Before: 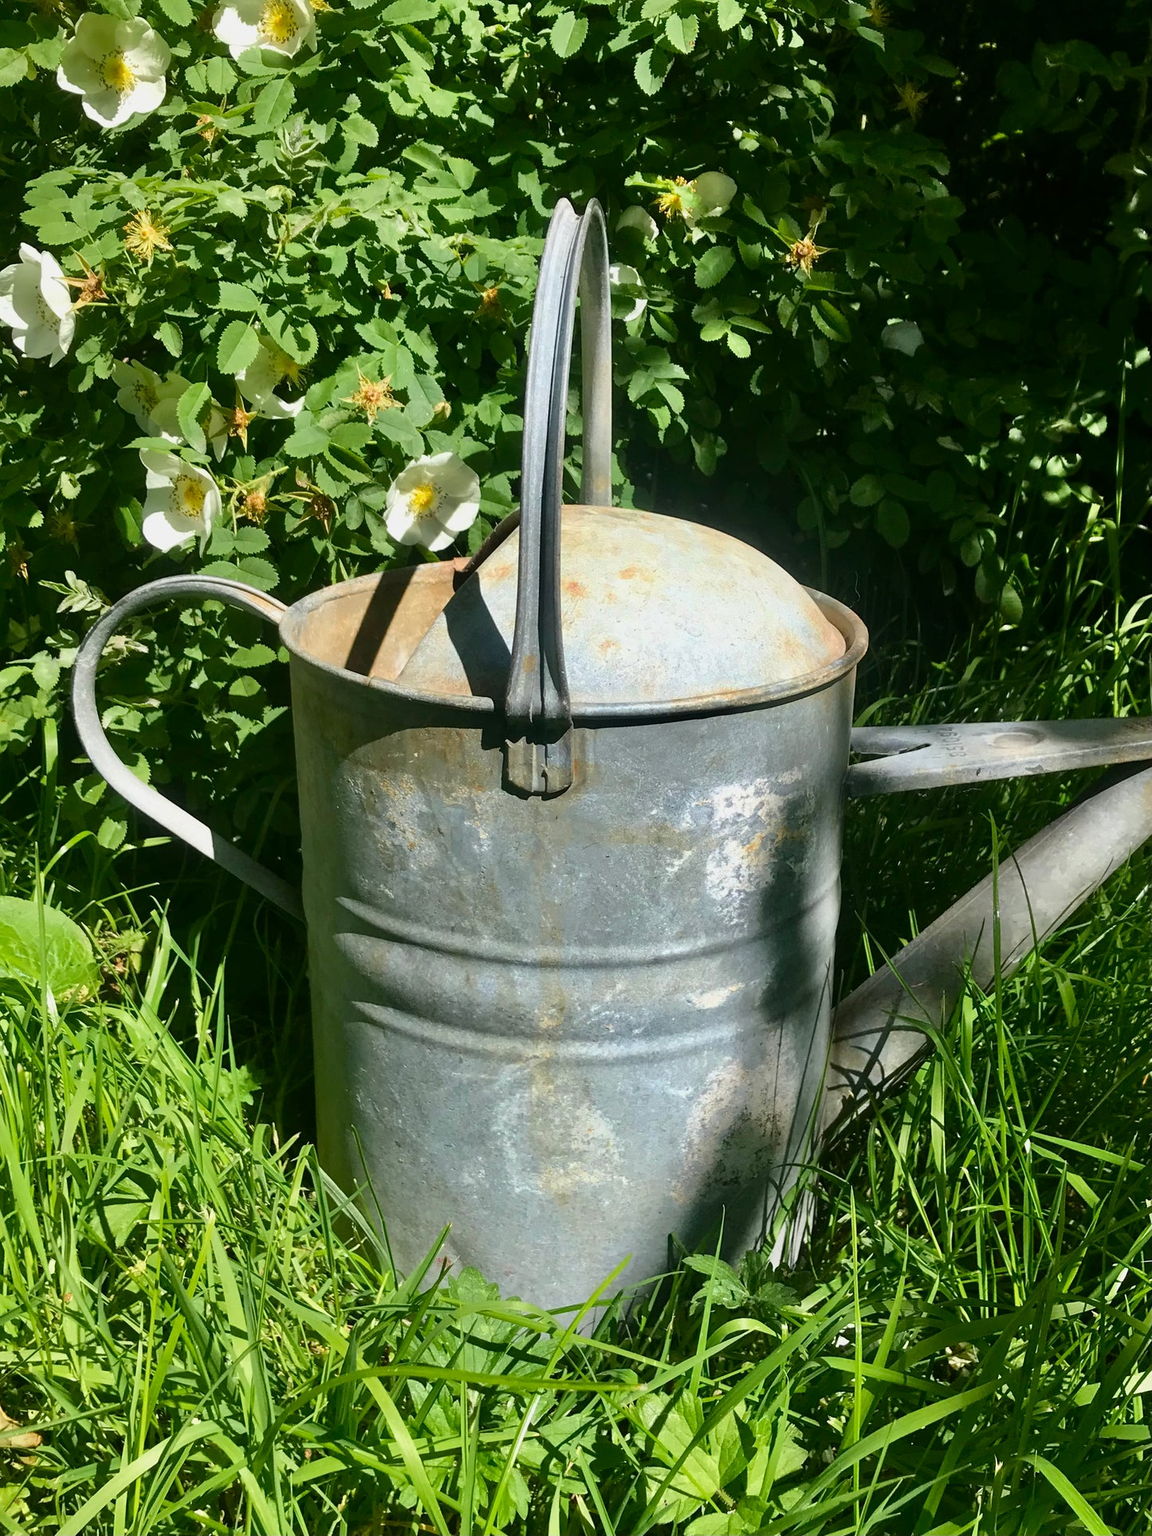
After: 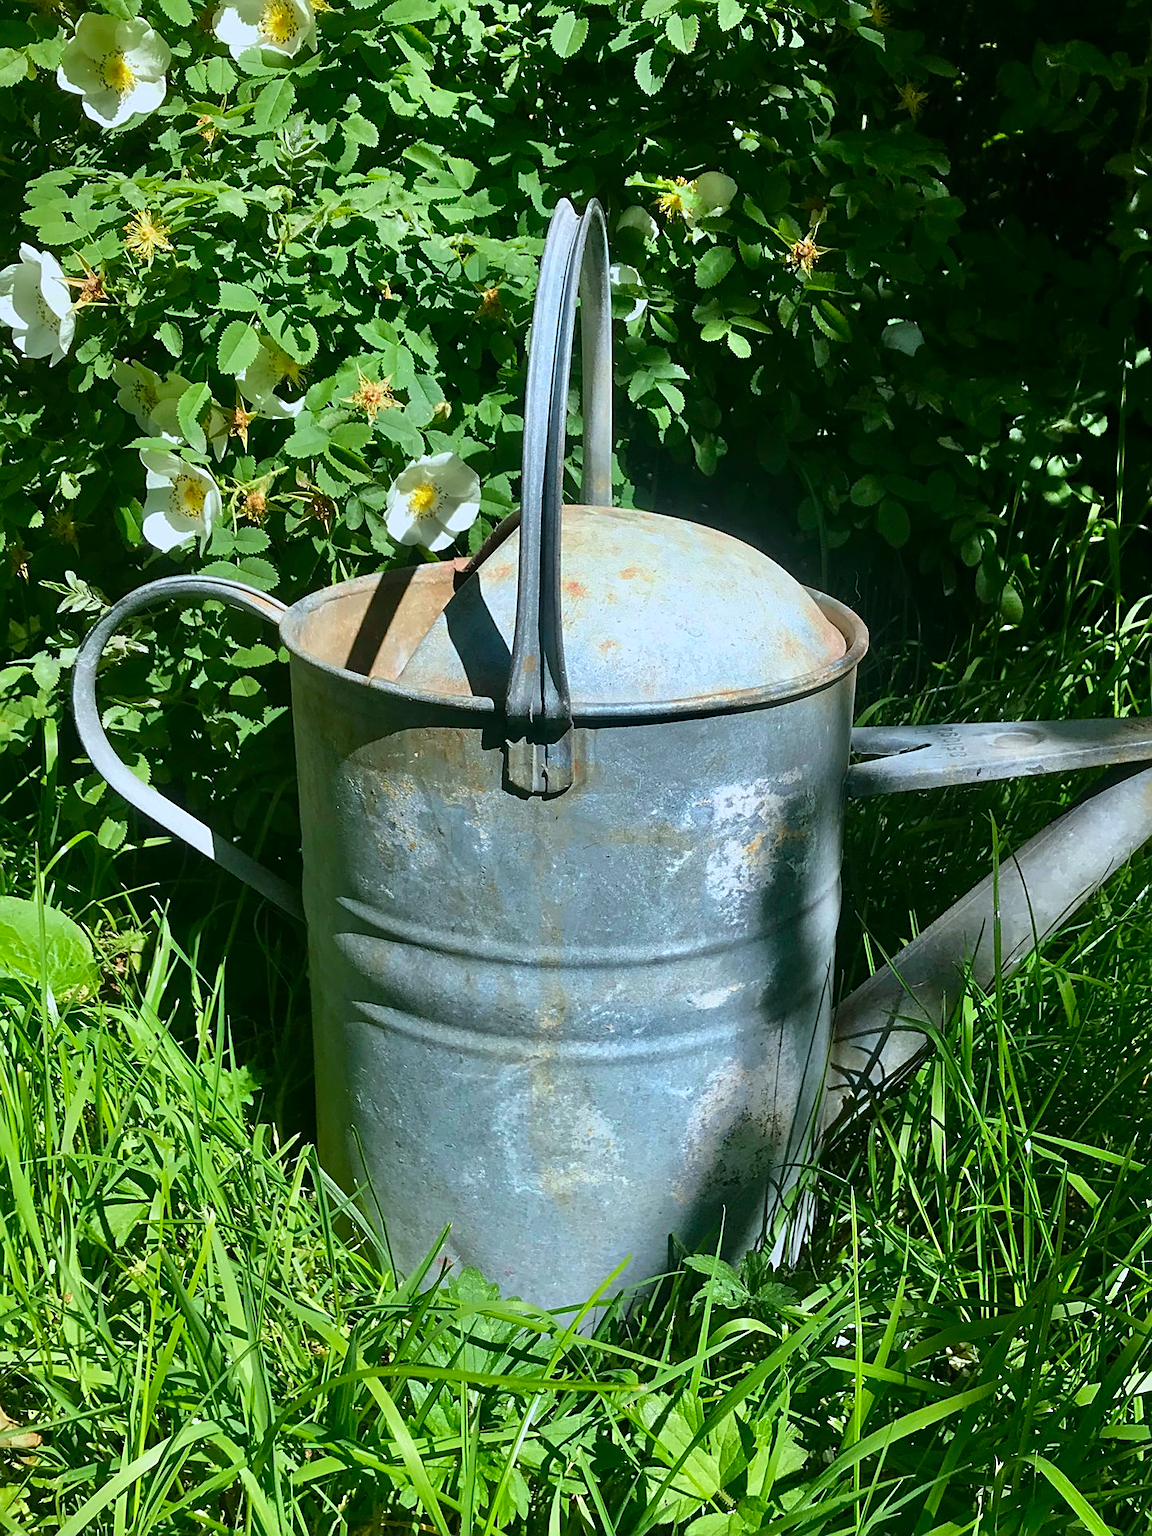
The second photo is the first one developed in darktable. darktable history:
sharpen: on, module defaults
color calibration: output R [0.972, 0.068, -0.094, 0], output G [-0.178, 1.216, -0.086, 0], output B [0.095, -0.136, 0.98, 0], illuminant custom, x 0.371, y 0.381, temperature 4283.16 K
